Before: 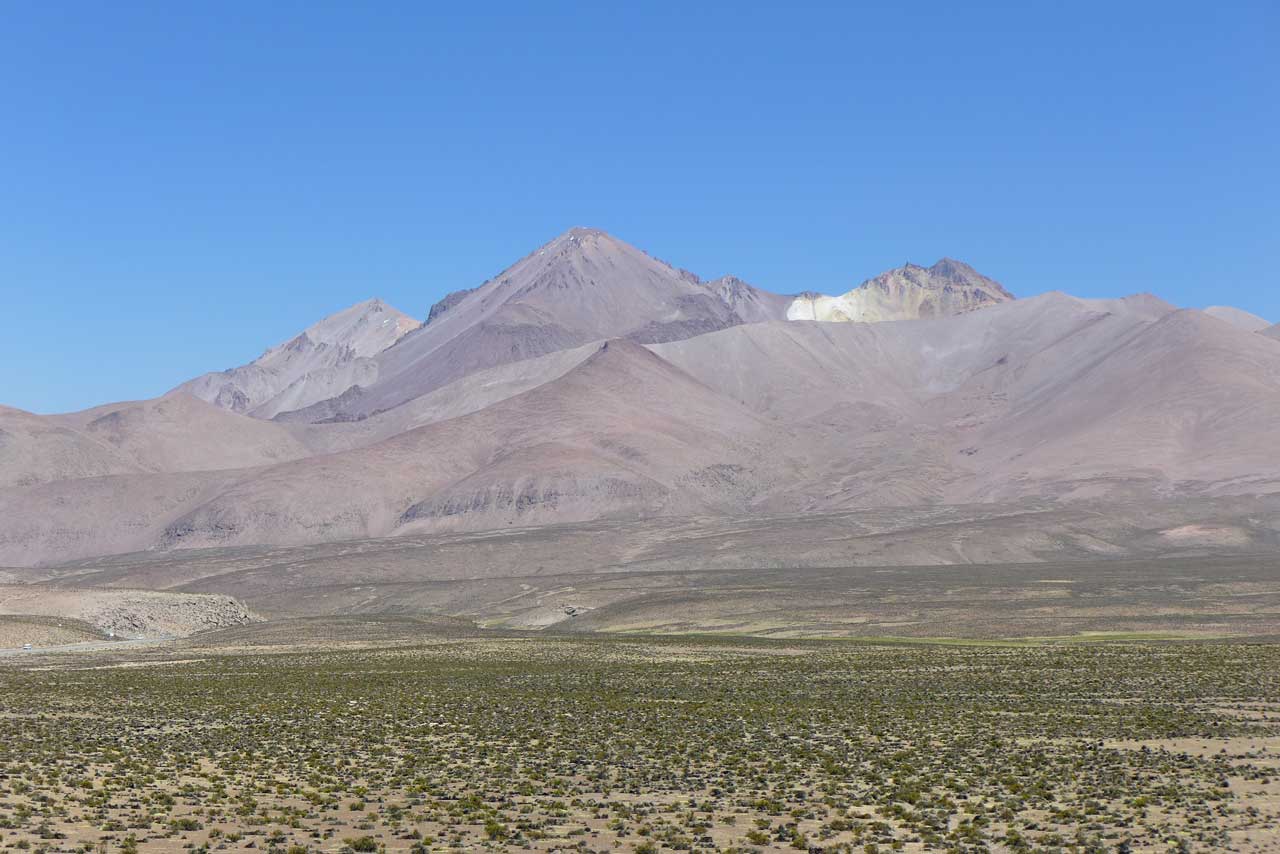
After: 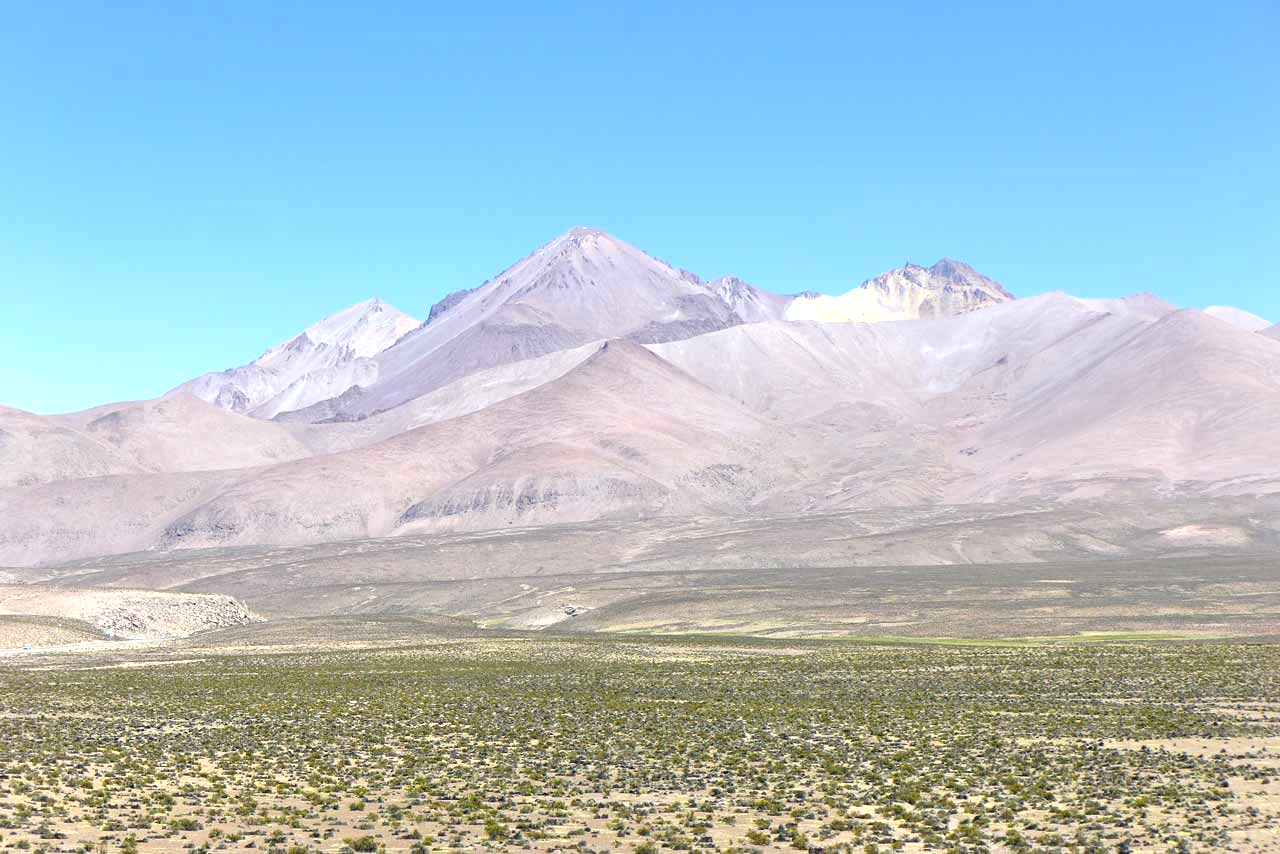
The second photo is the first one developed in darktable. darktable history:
exposure: black level correction 0, exposure 1 EV, compensate exposure bias true, compensate highlight preservation false
shadows and highlights: radius 125.46, shadows 21.19, highlights -21.19, low approximation 0.01
